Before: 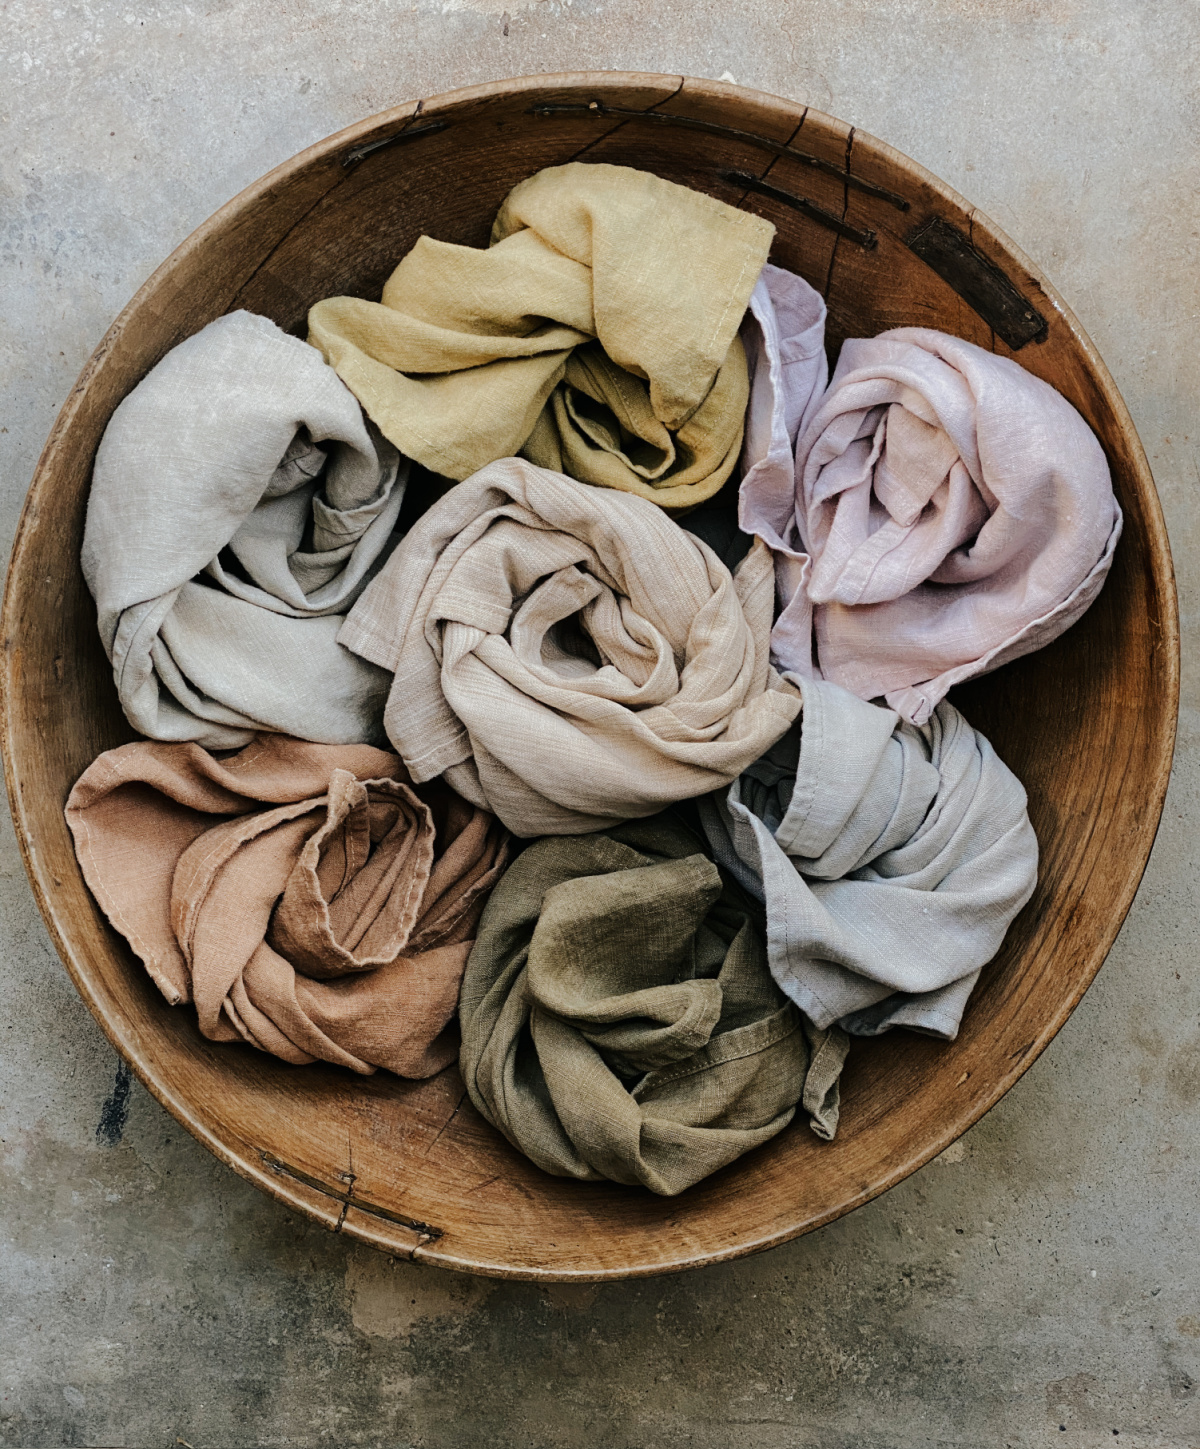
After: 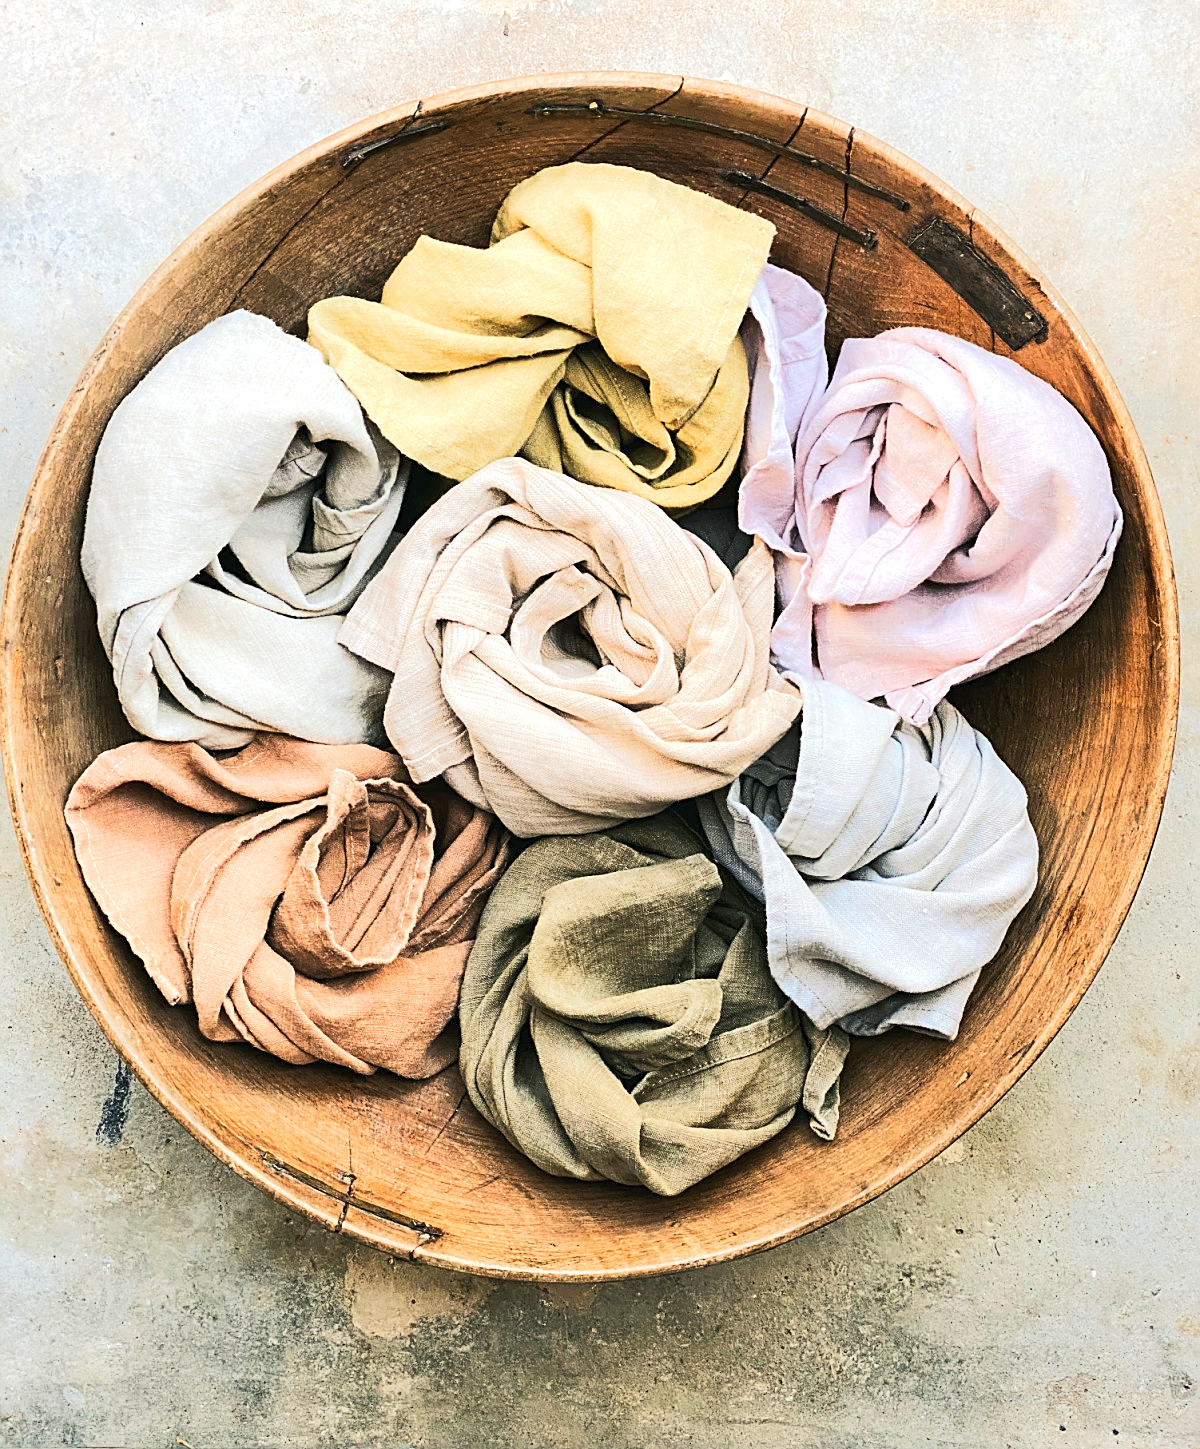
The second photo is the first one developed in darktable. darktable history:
tone equalizer: -8 EV 1.99 EV, -7 EV 1.99 EV, -6 EV 1.96 EV, -5 EV 1.98 EV, -4 EV 1.99 EV, -3 EV 1.47 EV, -2 EV 0.994 EV, -1 EV 0.518 EV, edges refinement/feathering 500, mask exposure compensation -1.57 EV, preserve details no
sharpen: on, module defaults
